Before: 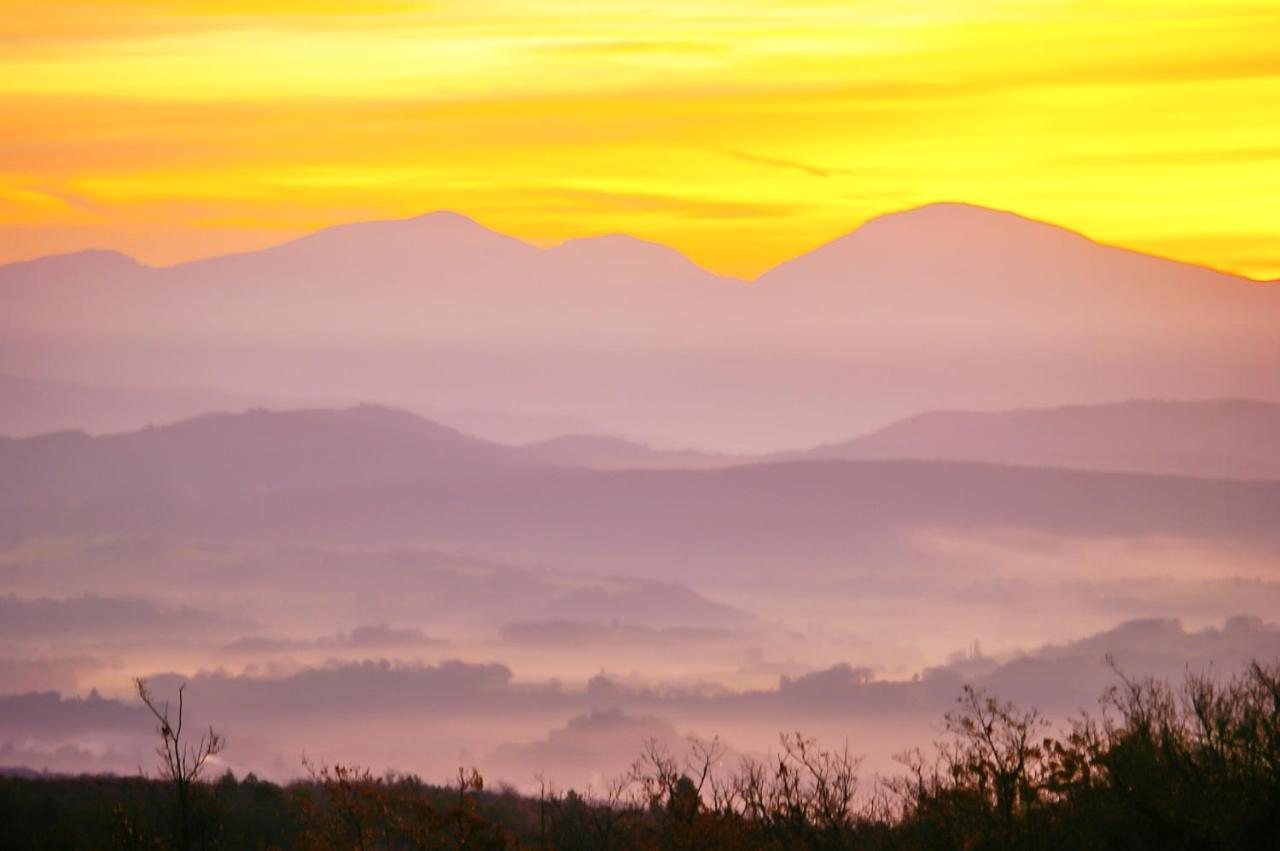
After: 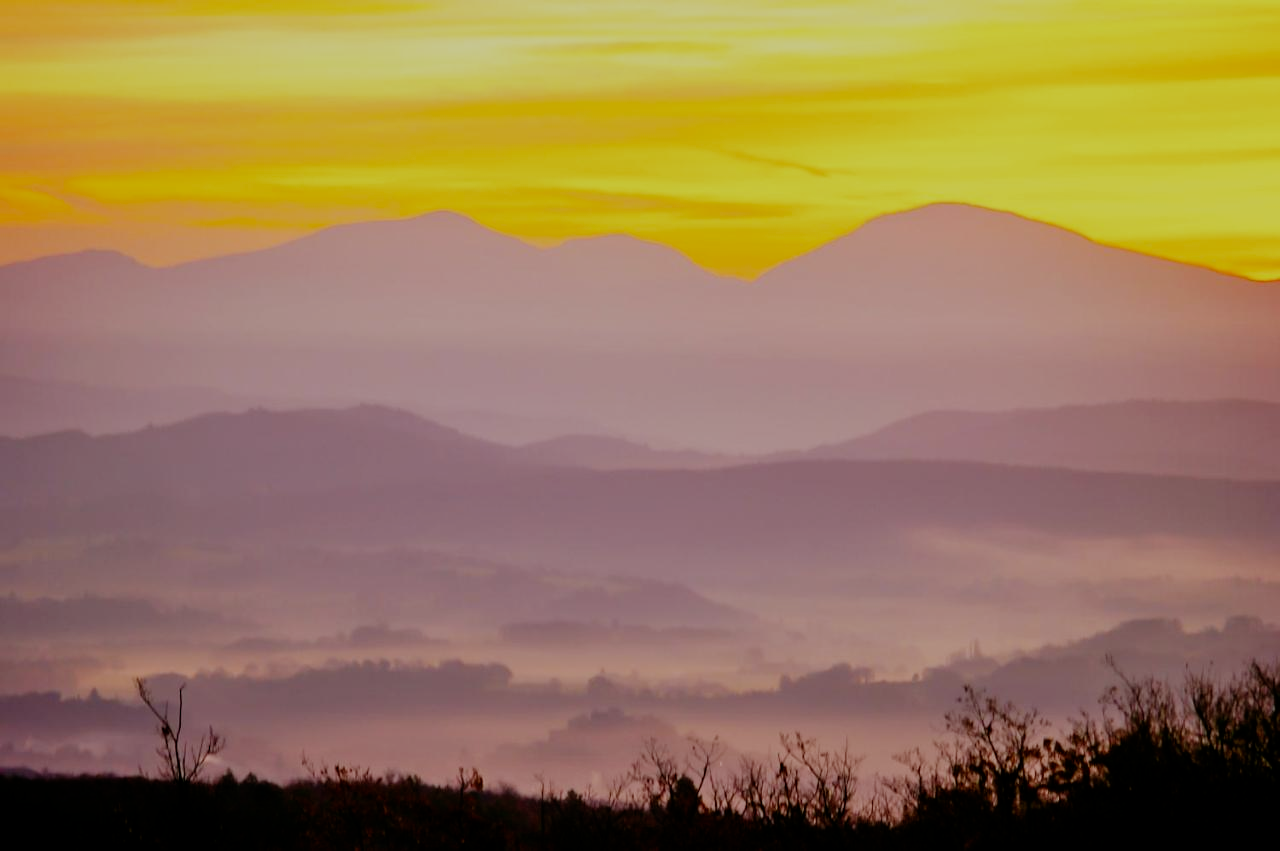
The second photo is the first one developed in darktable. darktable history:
filmic rgb: middle gray luminance 29%, black relative exposure -10.3 EV, white relative exposure 5.5 EV, threshold 6 EV, target black luminance 0%, hardness 3.95, latitude 2.04%, contrast 1.132, highlights saturation mix 5%, shadows ↔ highlights balance 15.11%, add noise in highlights 0, preserve chrominance no, color science v3 (2019), use custom middle-gray values true, iterations of high-quality reconstruction 0, contrast in highlights soft, enable highlight reconstruction true
